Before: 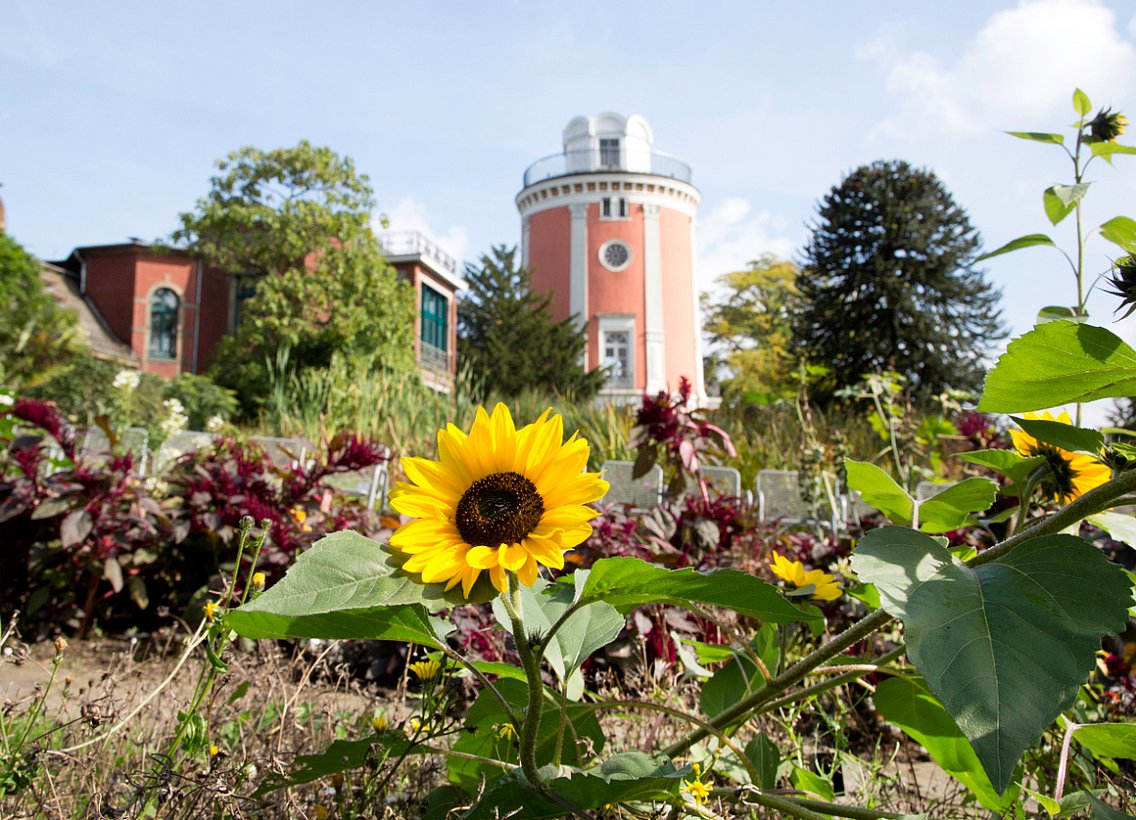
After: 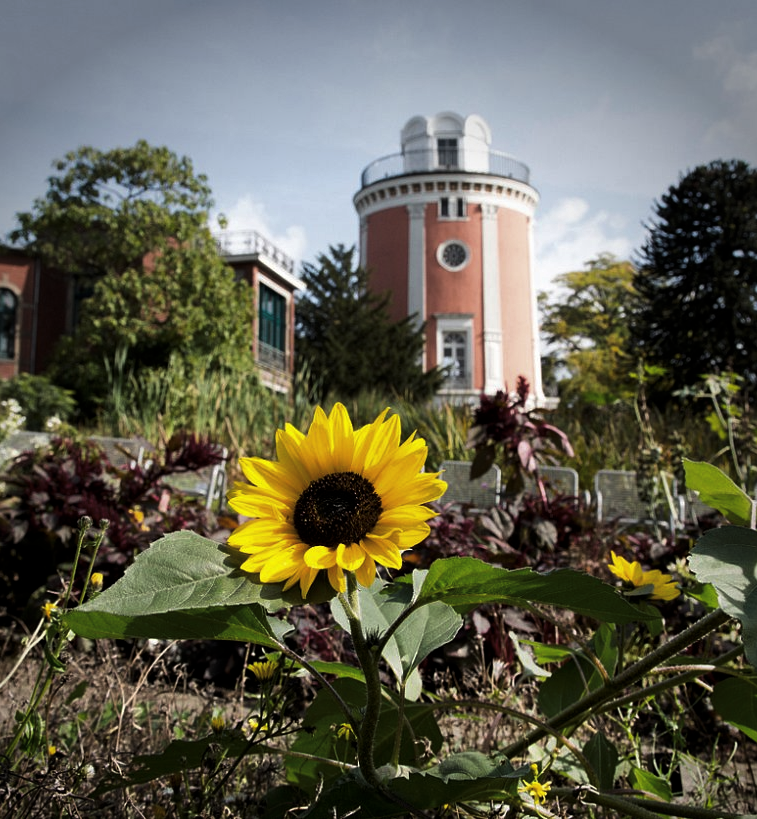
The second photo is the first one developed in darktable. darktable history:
crop and rotate: left 14.292%, right 19.041%
levels: levels [0, 0.618, 1]
vignetting: brightness -0.629, saturation -0.007, center (-0.028, 0.239)
